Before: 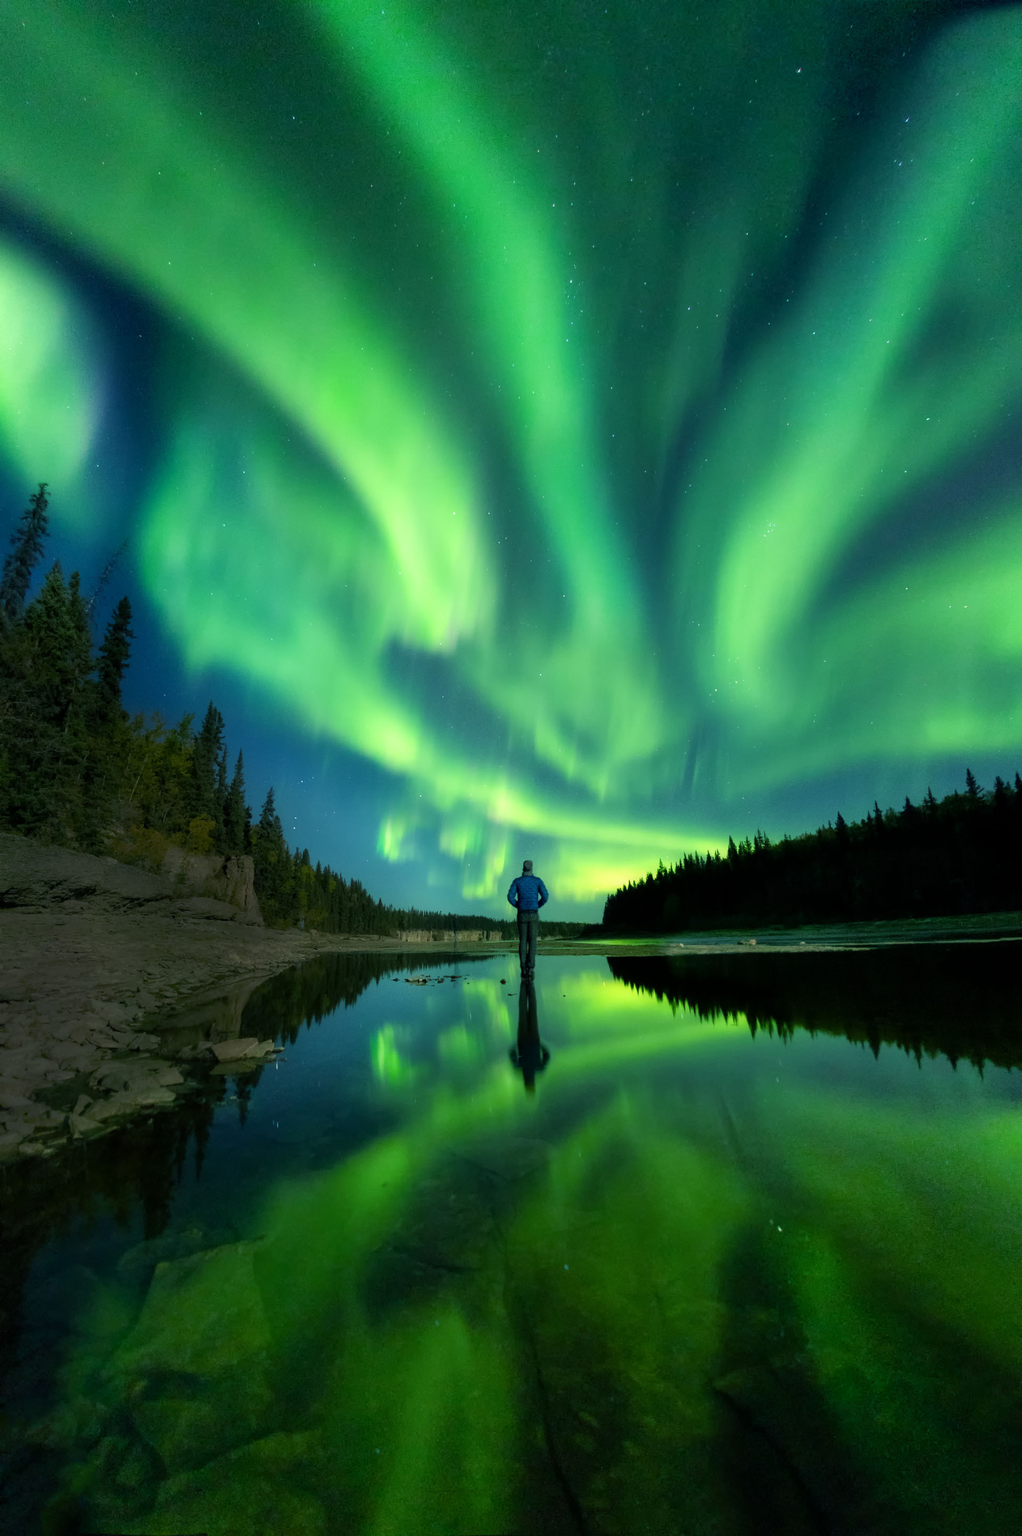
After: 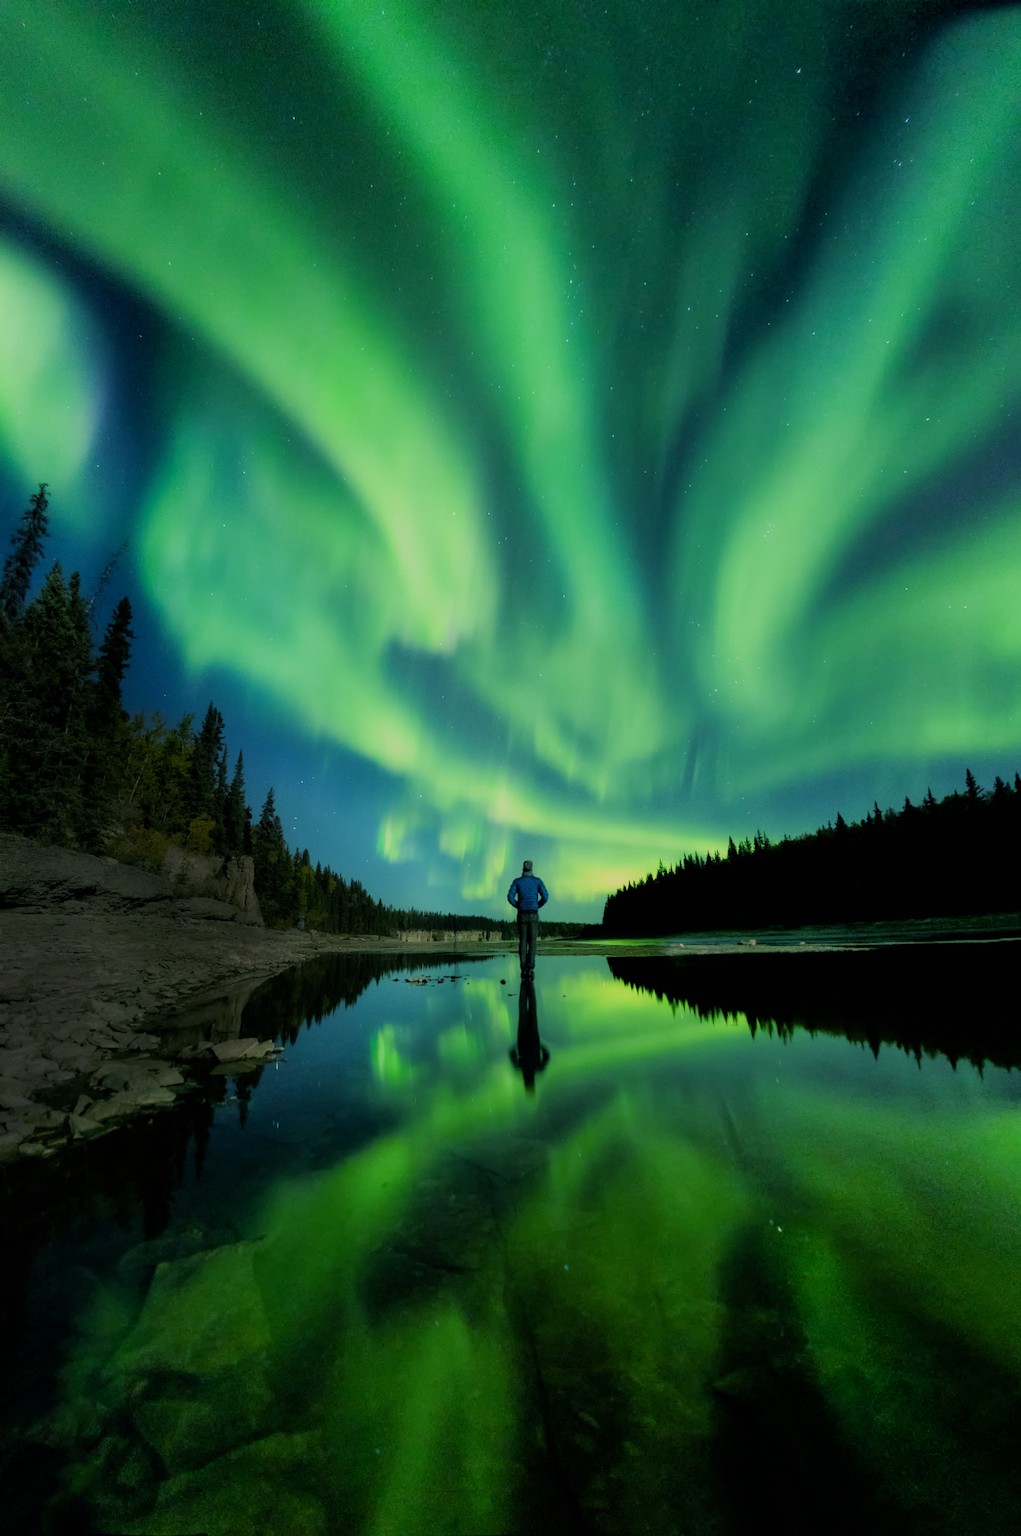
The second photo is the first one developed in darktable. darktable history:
filmic rgb: black relative exposure -7.65 EV, white relative exposure 4.56 EV, hardness 3.61
white balance: emerald 1
